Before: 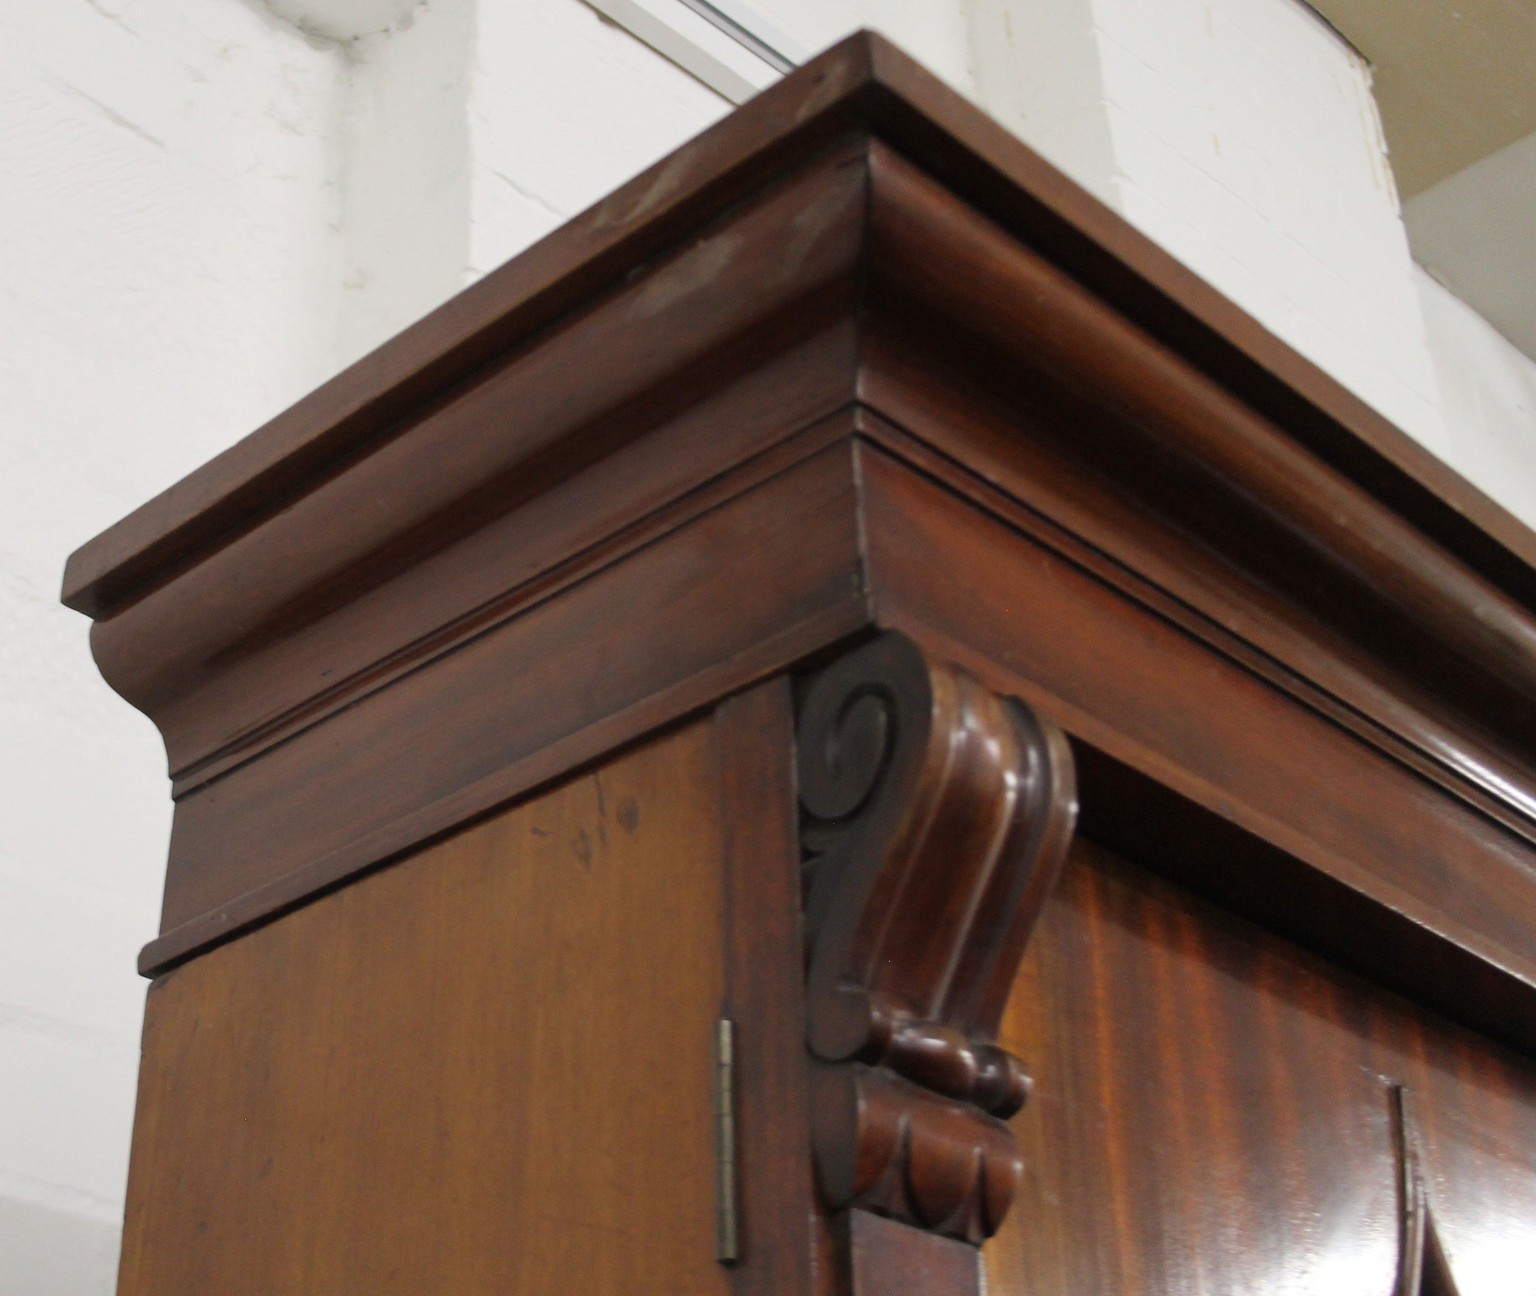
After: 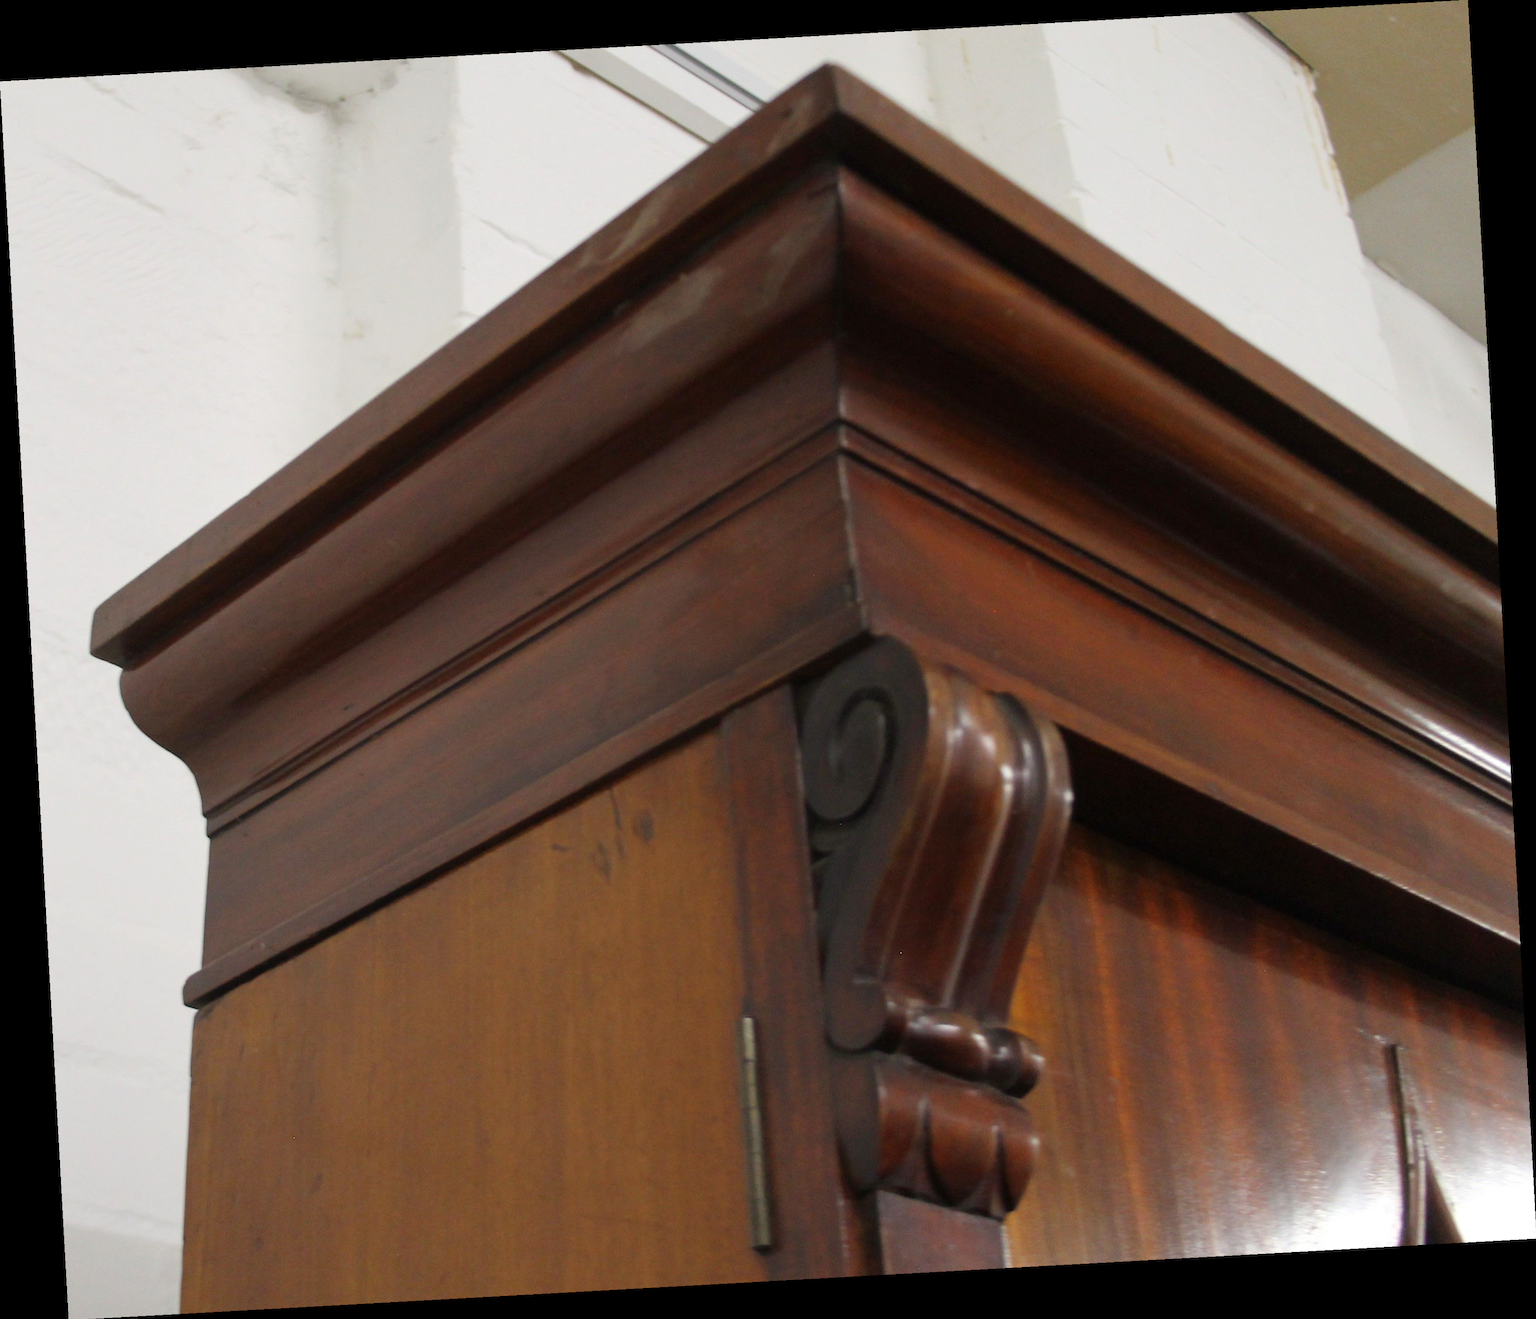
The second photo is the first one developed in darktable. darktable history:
rotate and perspective: rotation -3.18°, automatic cropping off
contrast brightness saturation: saturation 0.1
